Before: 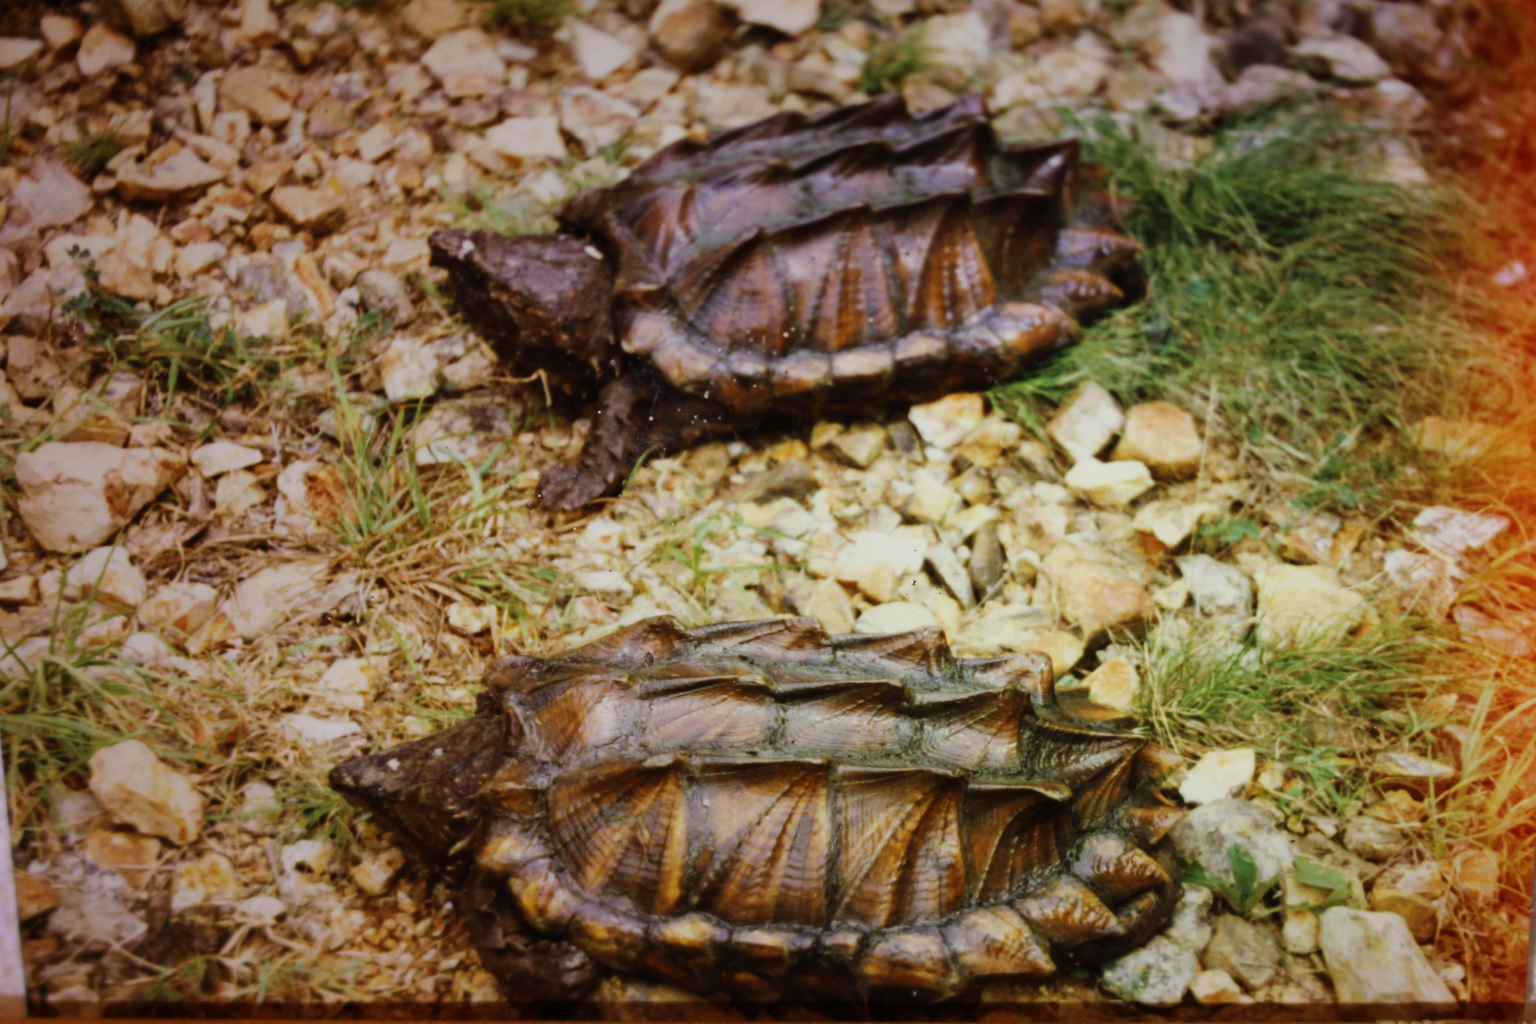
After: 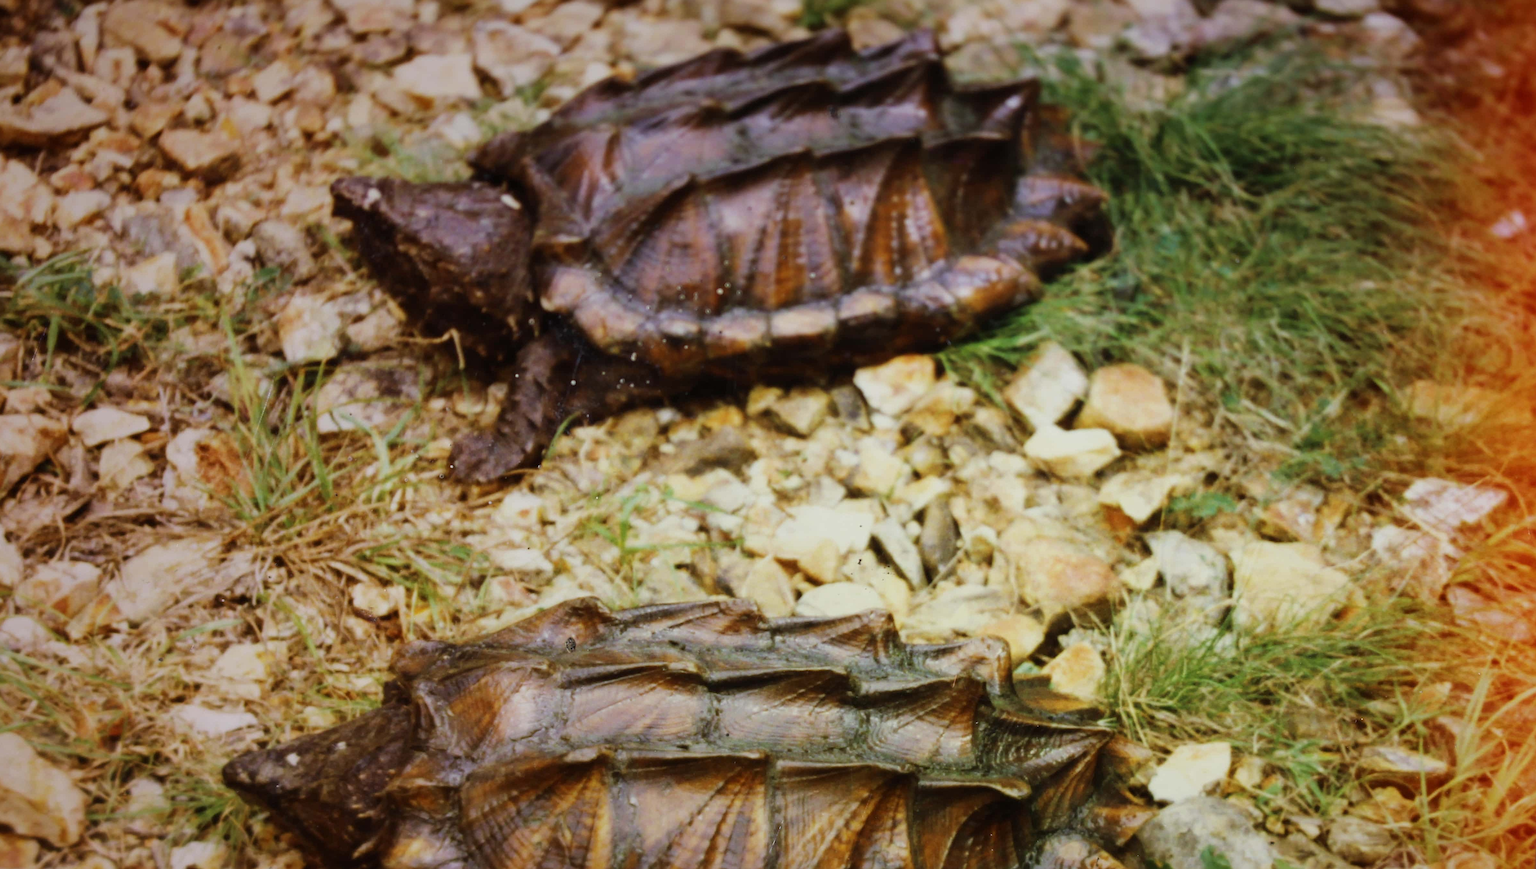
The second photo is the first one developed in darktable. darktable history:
crop: left 8.155%, top 6.611%, bottom 15.385%
sharpen: radius 2.167, amount 0.381, threshold 0
